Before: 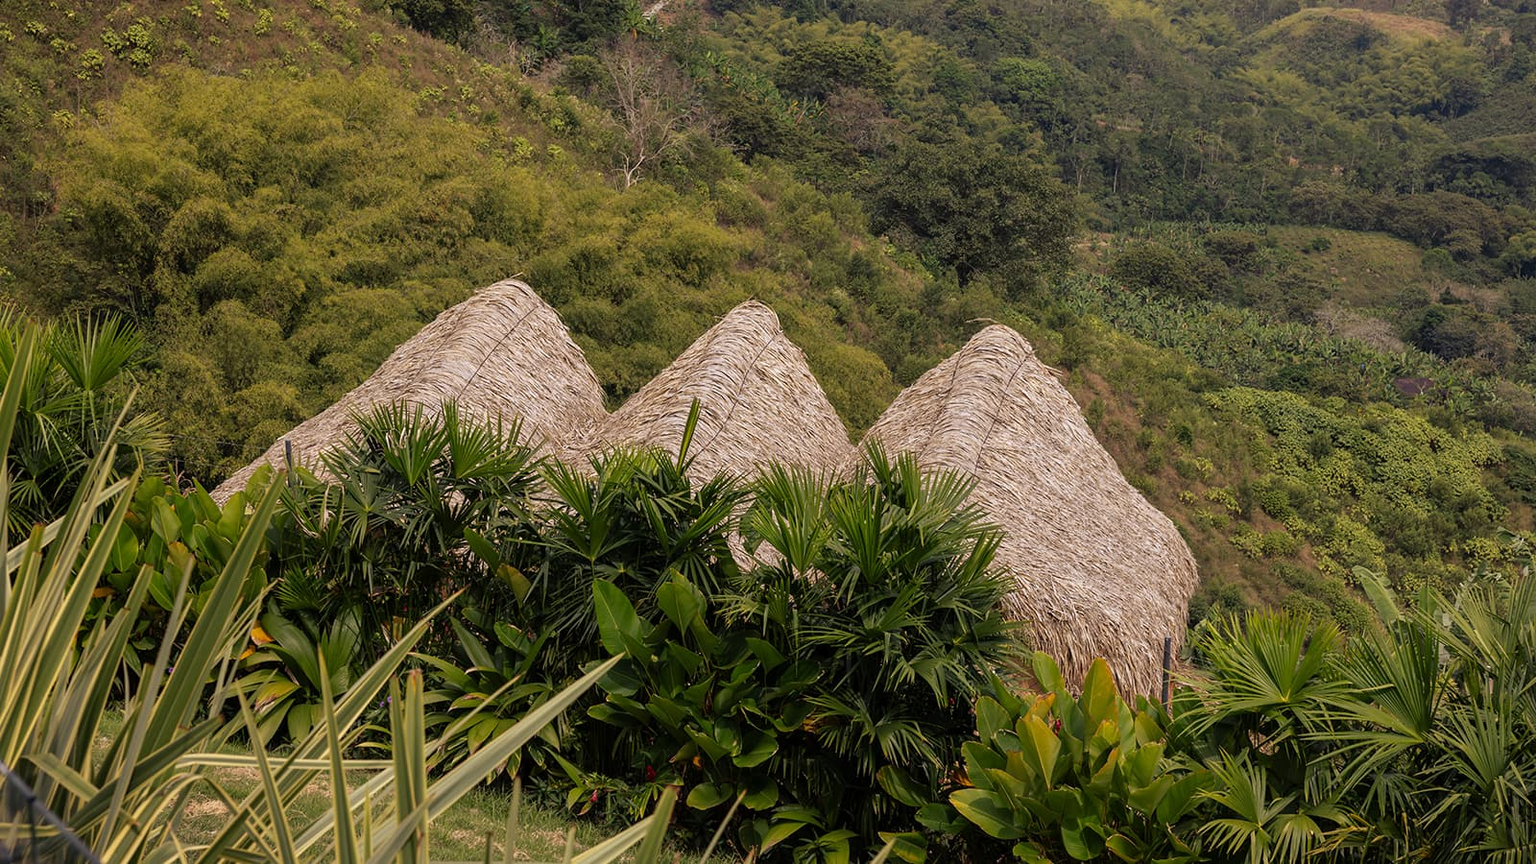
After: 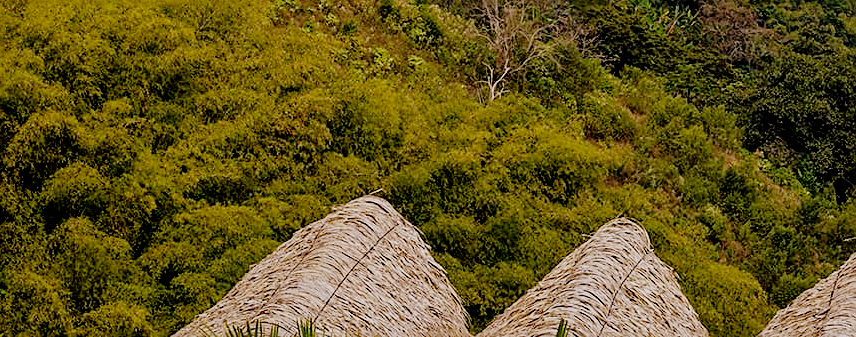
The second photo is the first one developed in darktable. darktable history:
filmic rgb: black relative exposure -4.41 EV, white relative exposure 5 EV, threshold 5.97 EV, hardness 2.18, latitude 40.75%, contrast 1.151, highlights saturation mix 10.63%, shadows ↔ highlights balance 0.989%, preserve chrominance no, color science v5 (2021), enable highlight reconstruction true
crop: left 10.149%, top 10.56%, right 36.348%, bottom 51.969%
sharpen: on, module defaults
